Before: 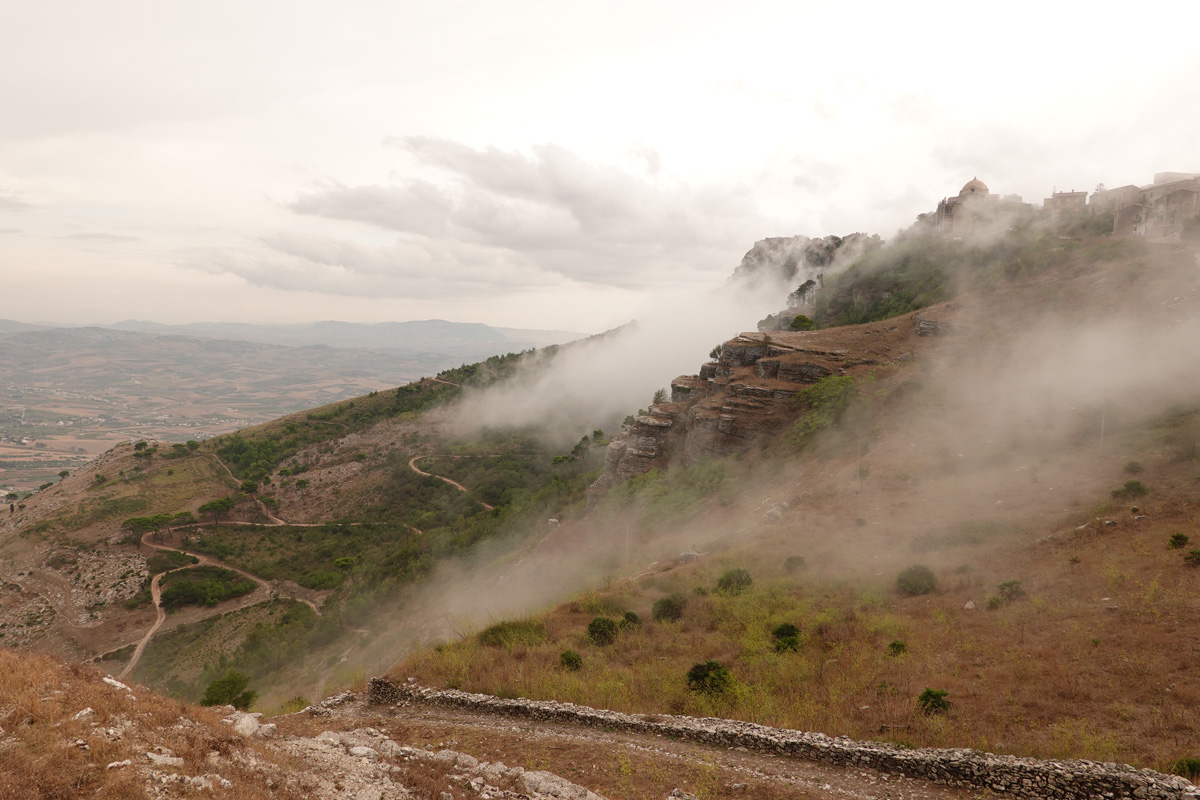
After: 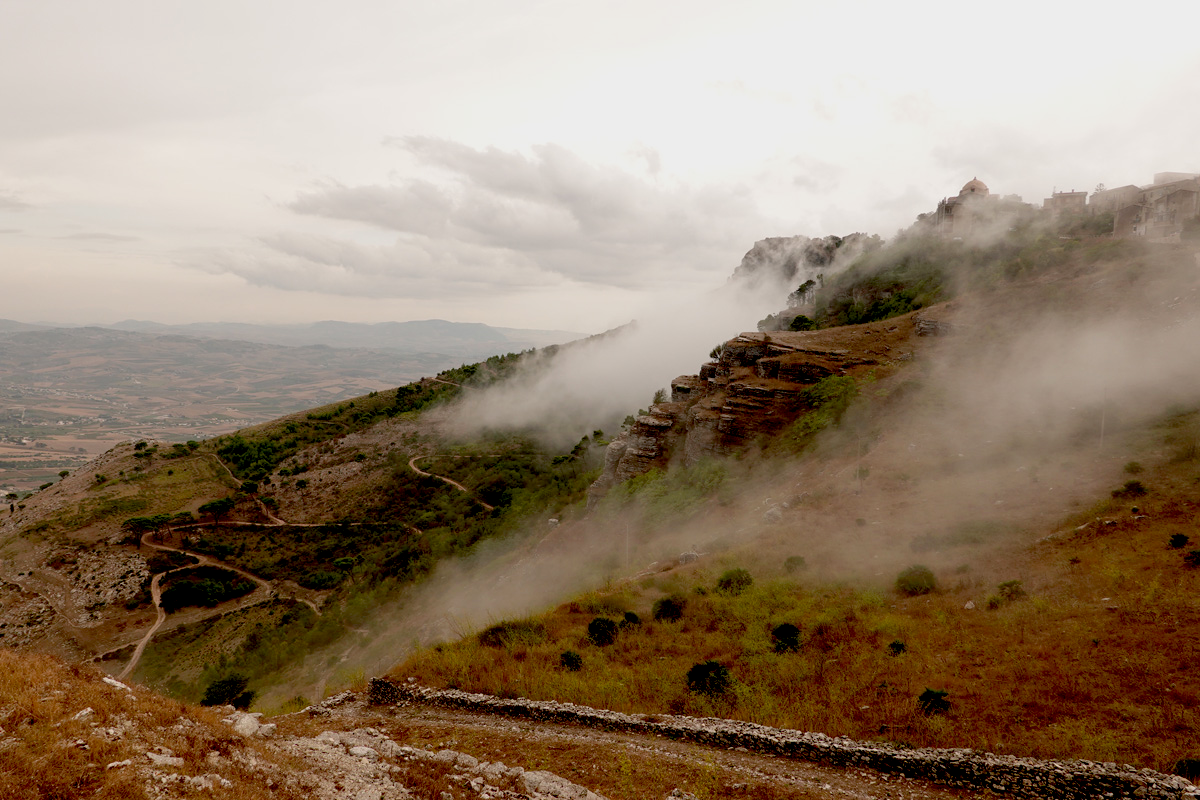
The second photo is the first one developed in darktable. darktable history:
exposure: black level correction 0.046, exposure -0.229 EV, compensate highlight preservation false
